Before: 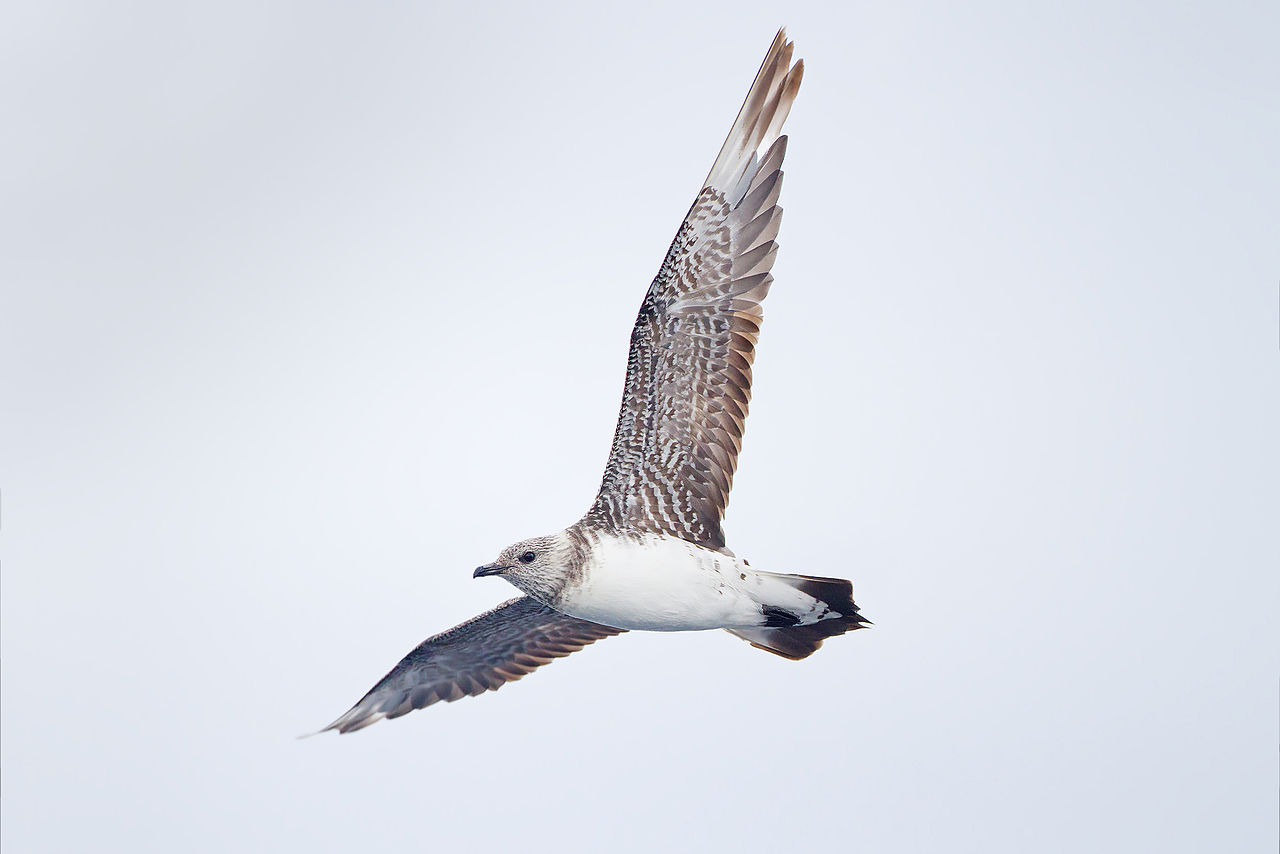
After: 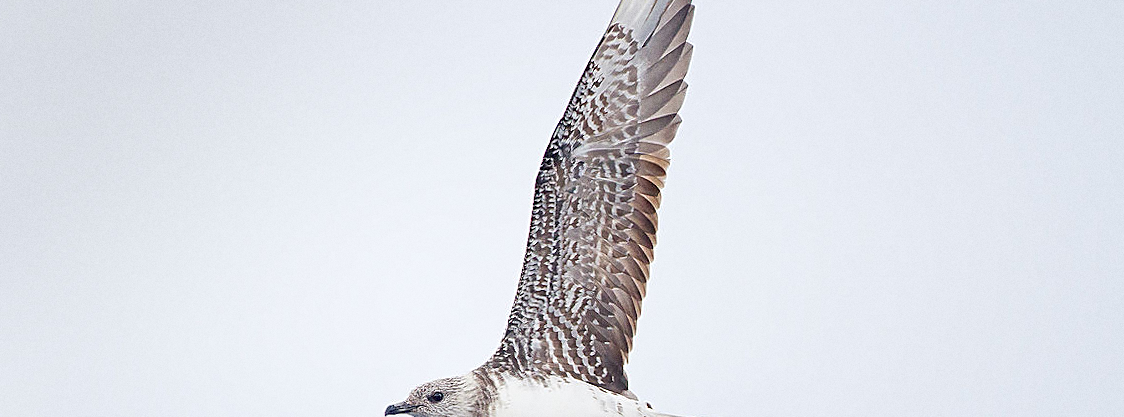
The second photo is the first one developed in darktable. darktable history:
rotate and perspective: rotation 0.062°, lens shift (vertical) 0.115, lens shift (horizontal) -0.133, crop left 0.047, crop right 0.94, crop top 0.061, crop bottom 0.94
crop: left 1.744%, top 19.225%, right 5.069%, bottom 28.357%
sharpen: on, module defaults
grain: coarseness 0.47 ISO
